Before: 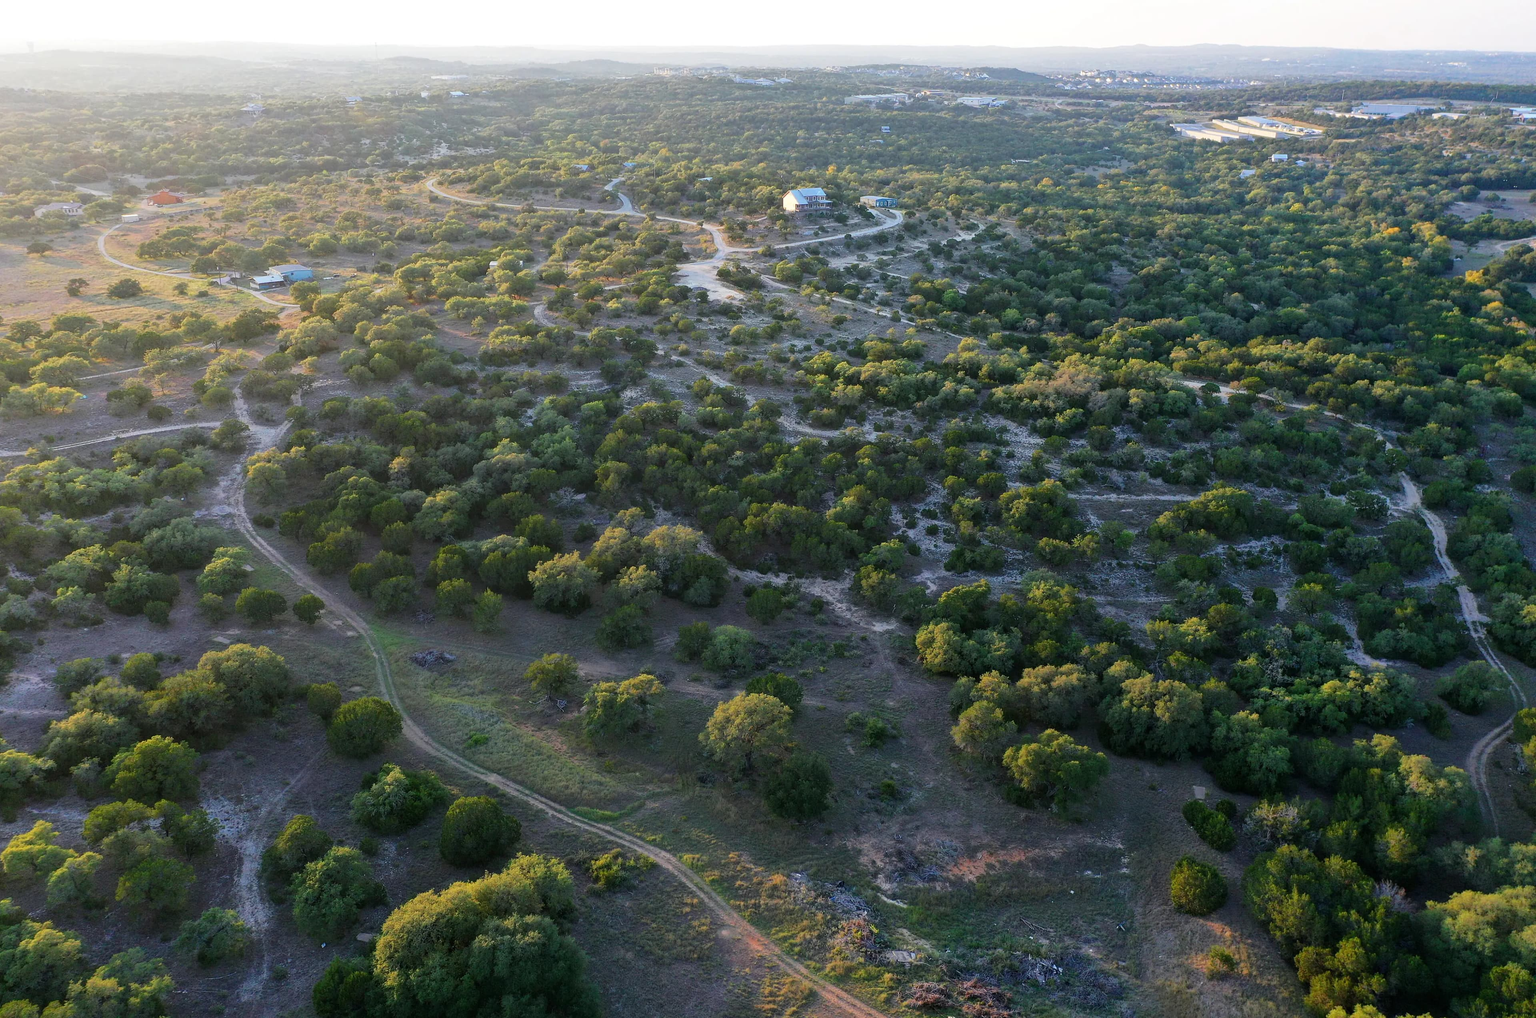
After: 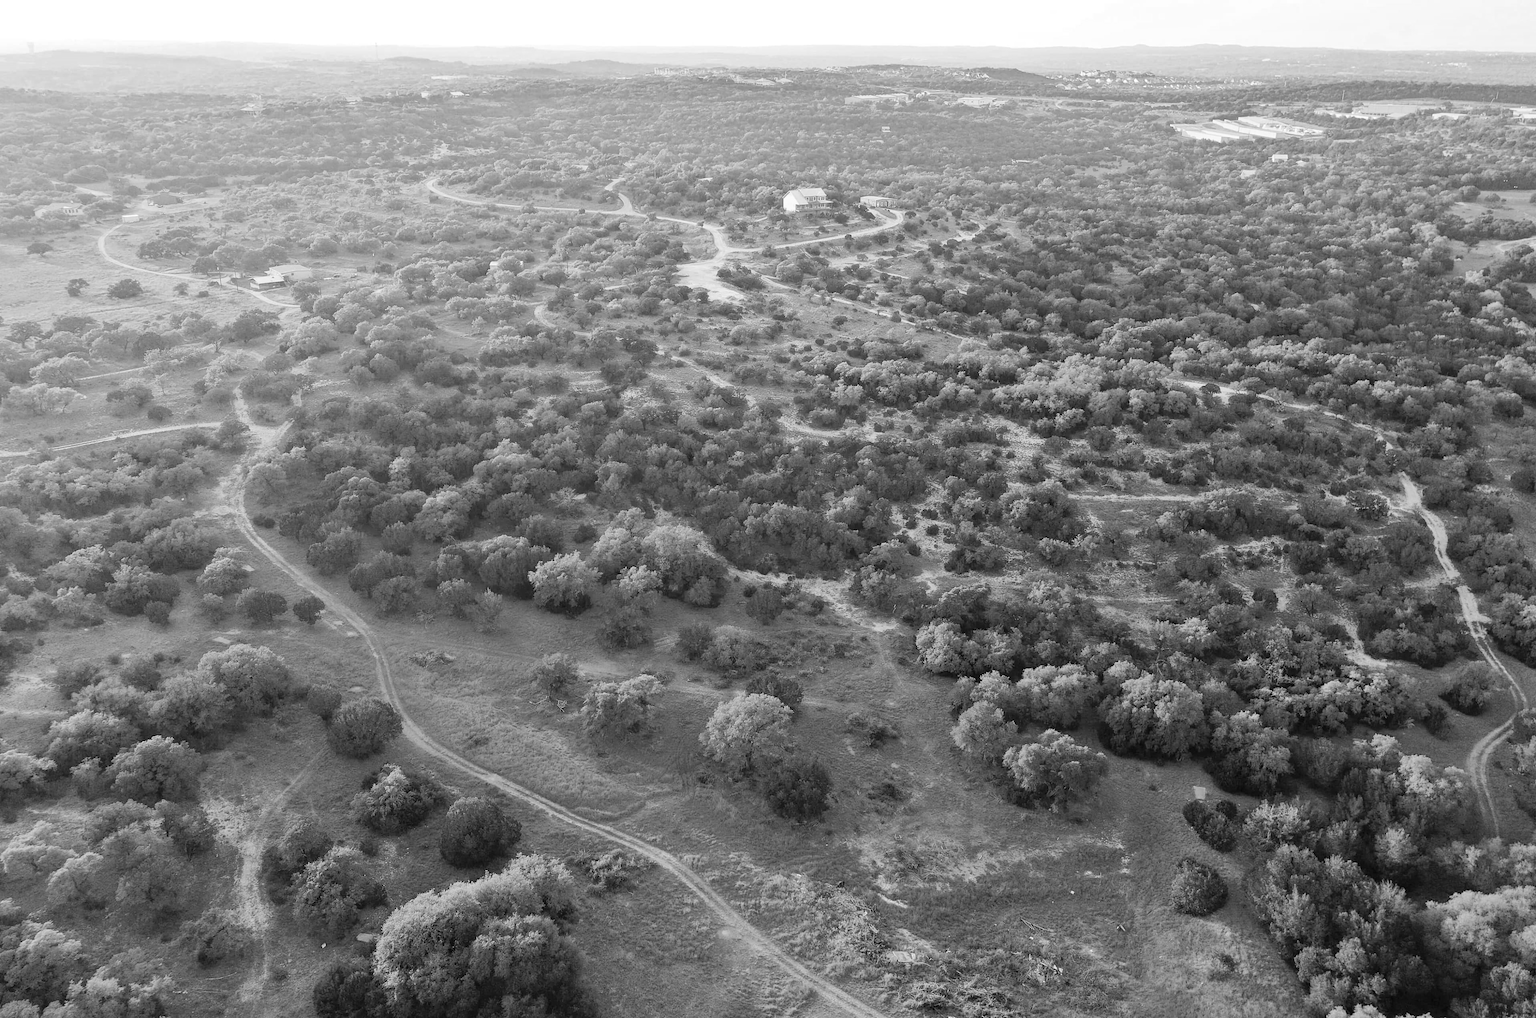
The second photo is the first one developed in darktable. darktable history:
white balance: red 1.05, blue 1.072
global tonemap: drago (0.7, 100)
contrast brightness saturation: contrast 0.1, saturation -0.36
shadows and highlights: shadows 30.63, highlights -63.22, shadows color adjustment 98%, highlights color adjustment 58.61%, soften with gaussian
color calibration: output gray [0.22, 0.42, 0.37, 0], gray › normalize channels true, illuminant same as pipeline (D50), adaptation XYZ, x 0.346, y 0.359, gamut compression 0
